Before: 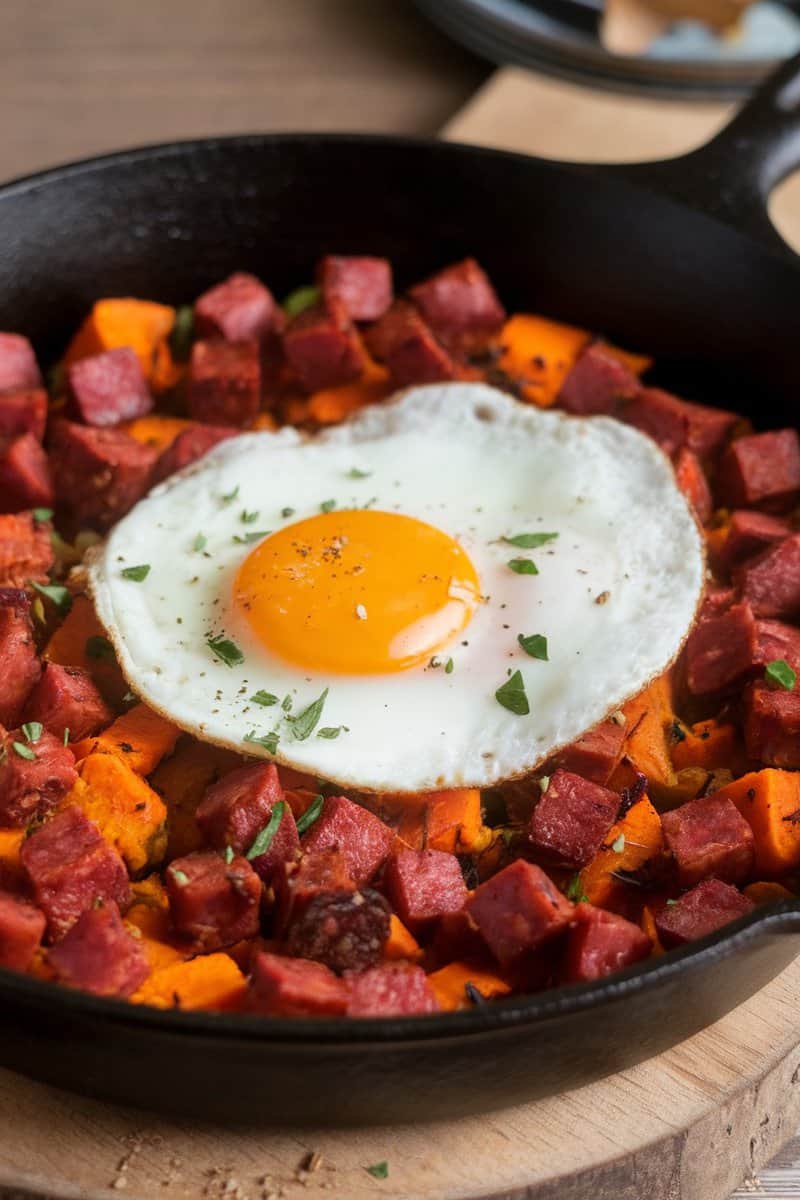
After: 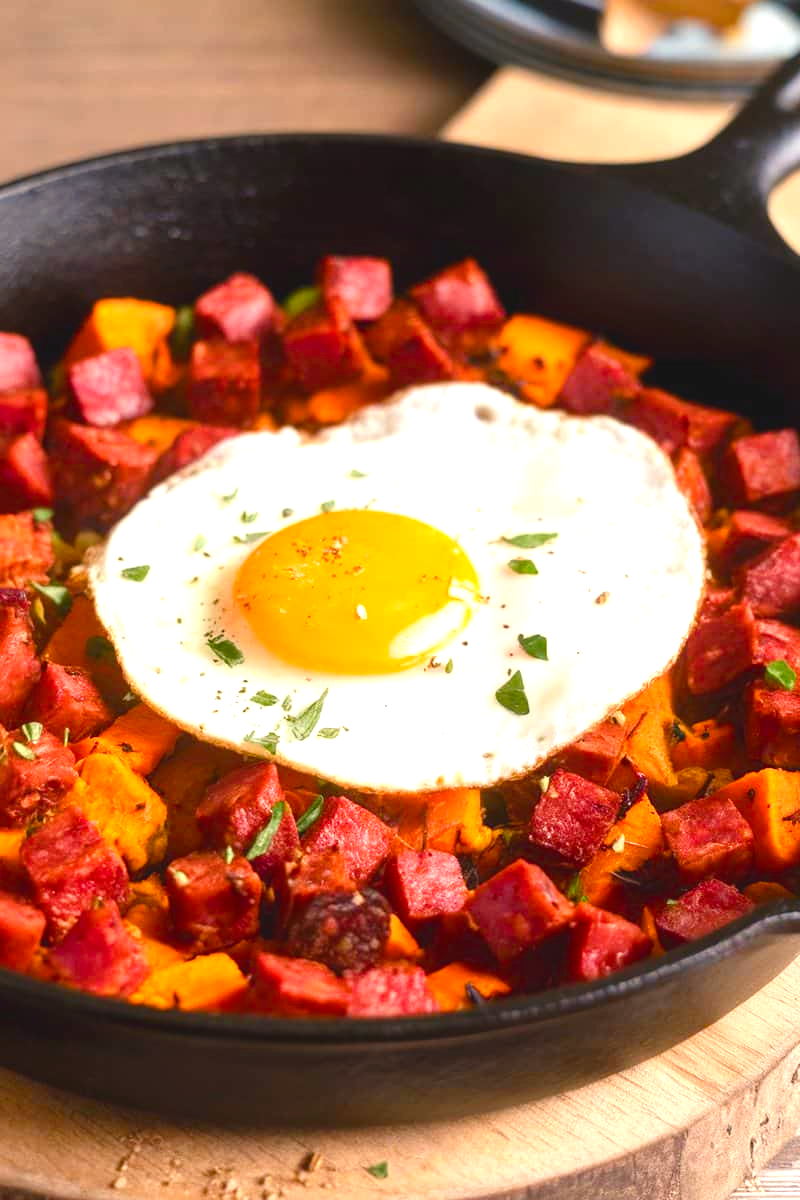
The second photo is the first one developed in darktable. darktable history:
color balance rgb: shadows lift › chroma 2%, shadows lift › hue 247.2°, power › chroma 0.3%, power › hue 25.2°, highlights gain › chroma 3%, highlights gain › hue 60°, global offset › luminance 0.75%, perceptual saturation grading › global saturation 20%, perceptual saturation grading › highlights -20%, perceptual saturation grading › shadows 30%, global vibrance 20%
exposure: exposure 1 EV, compensate highlight preservation false
